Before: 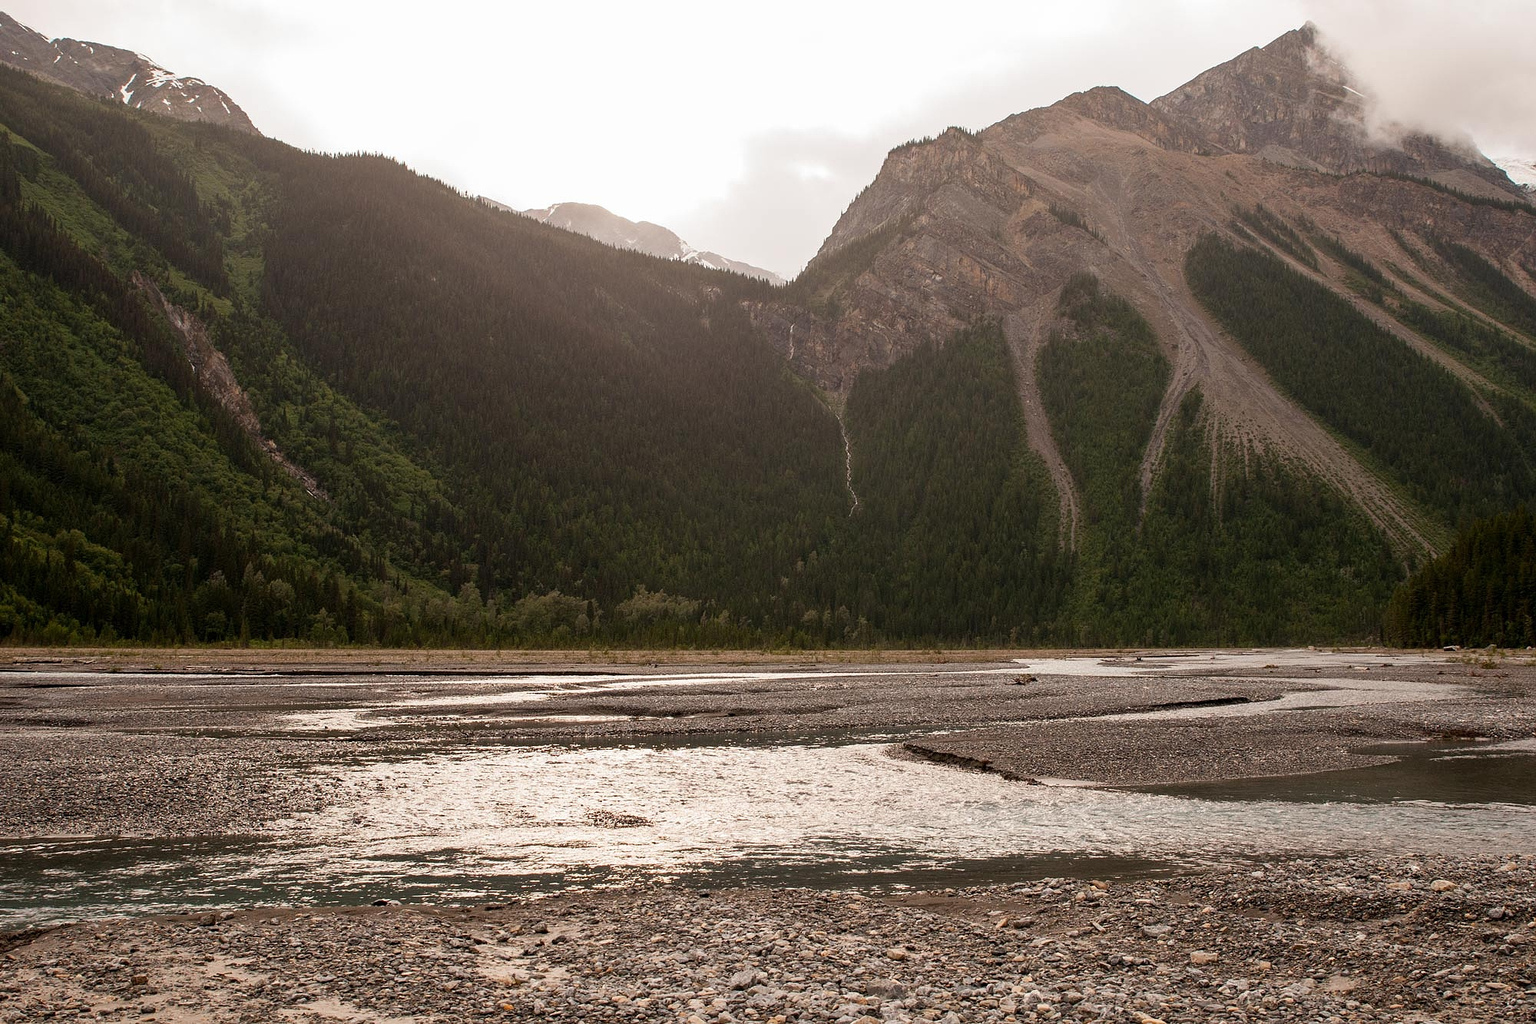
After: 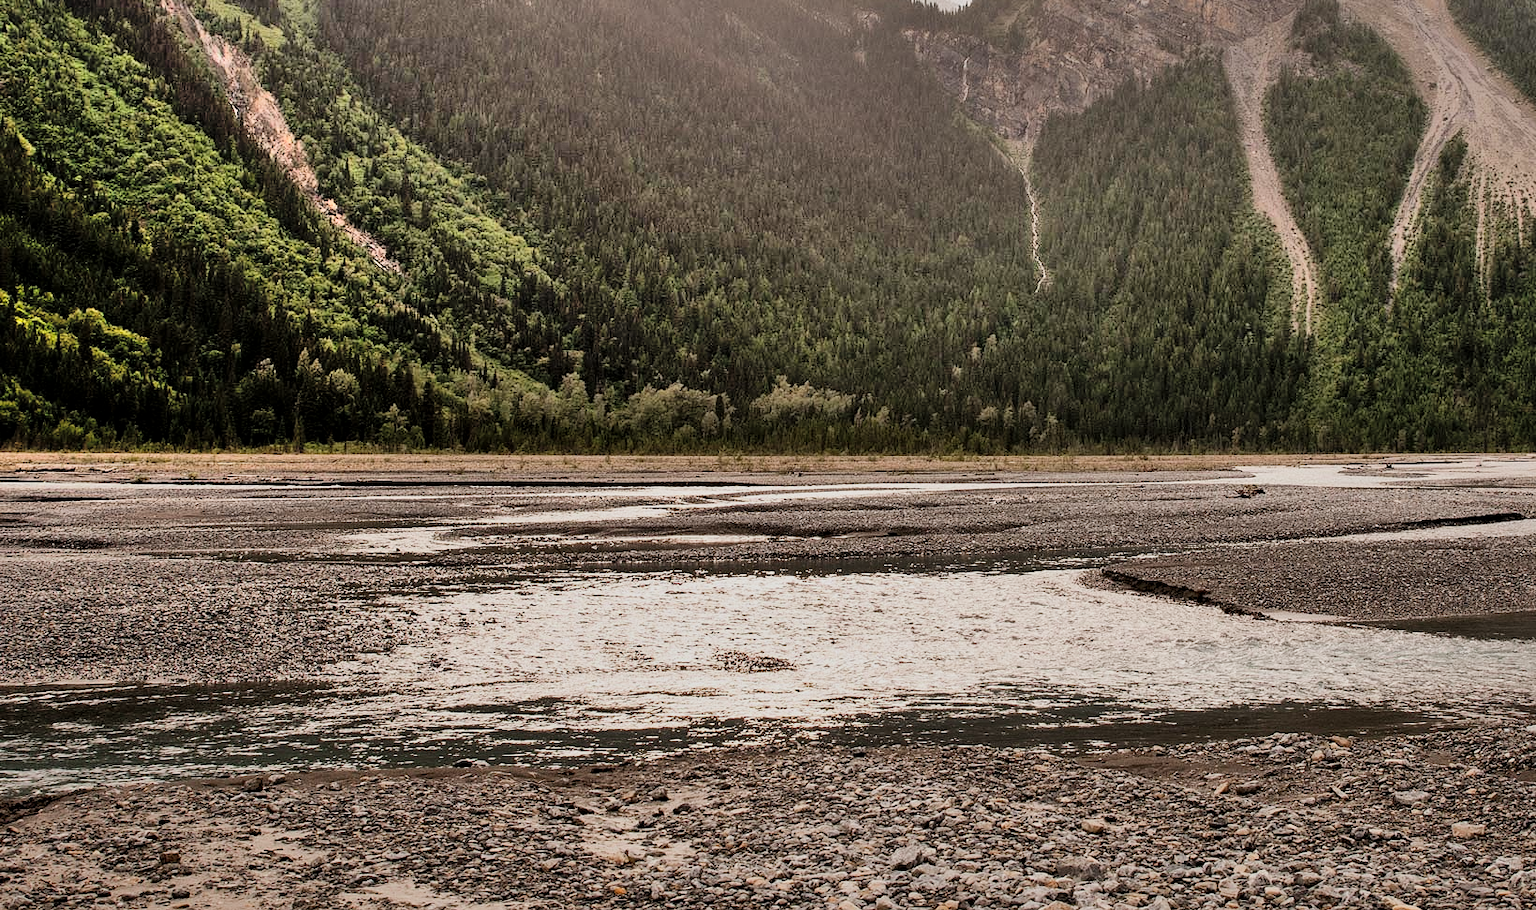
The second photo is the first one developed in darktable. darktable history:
tone equalizer: -8 EV -0.001 EV, -7 EV 0.002 EV, -6 EV -0.002 EV, -5 EV -0.01 EV, -4 EV -0.082 EV, -3 EV -0.22 EV, -2 EV -0.284 EV, -1 EV 0.122 EV, +0 EV 0.316 EV
exposure: compensate highlight preservation false
filmic rgb: black relative exposure -7.65 EV, white relative exposure 4.56 EV, hardness 3.61
local contrast: mode bilateral grid, contrast 21, coarseness 50, detail 120%, midtone range 0.2
shadows and highlights: shadows 76.52, highlights -61.04, soften with gaussian
crop: top 27.01%, right 17.98%
